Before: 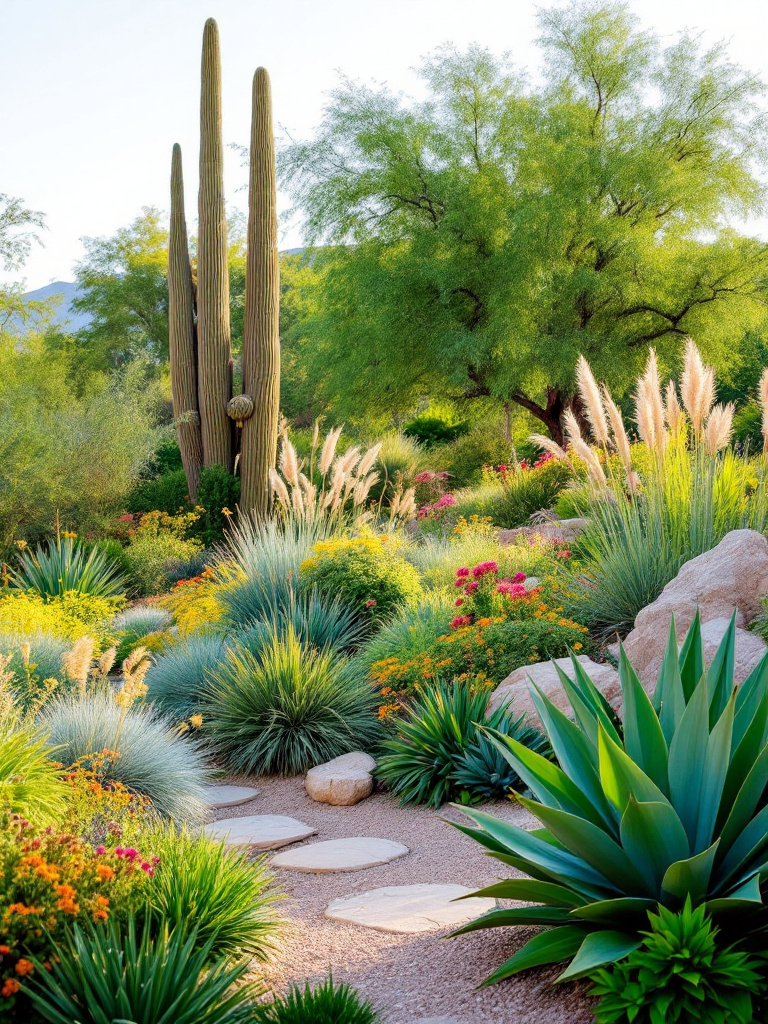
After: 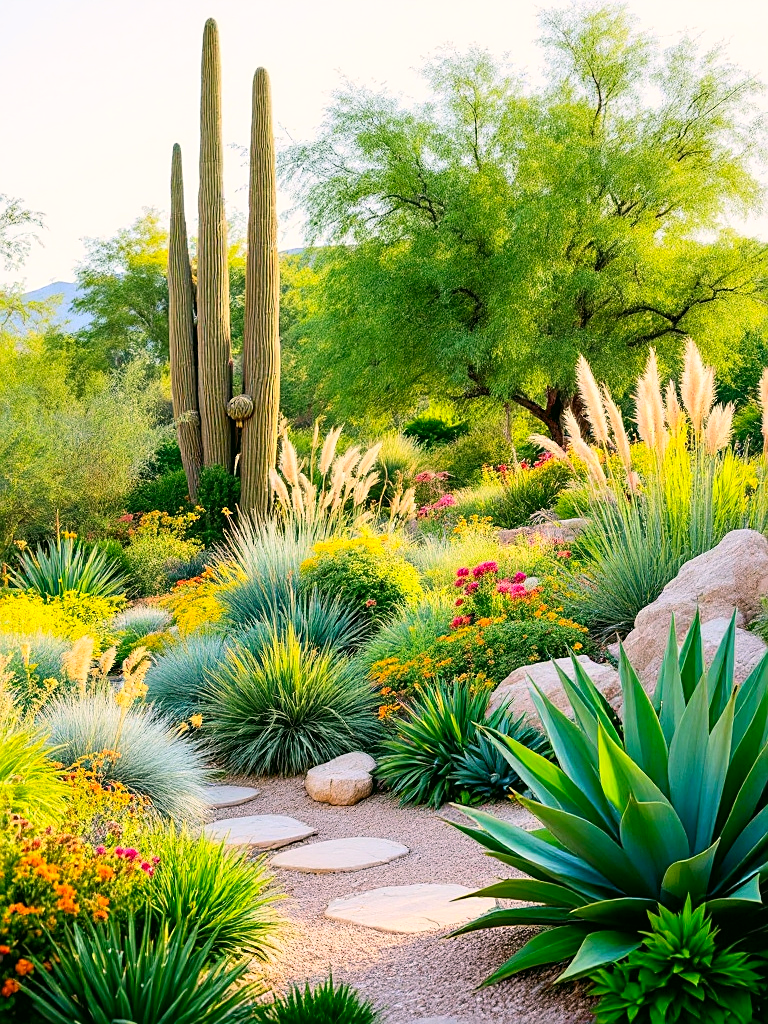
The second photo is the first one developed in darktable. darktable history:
exposure: exposure -0.021 EV, compensate highlight preservation false
color correction: highlights a* 4.02, highlights b* 4.98, shadows a* -7.55, shadows b* 4.98
sharpen: on, module defaults
contrast brightness saturation: contrast 0.2, brightness 0.16, saturation 0.22
